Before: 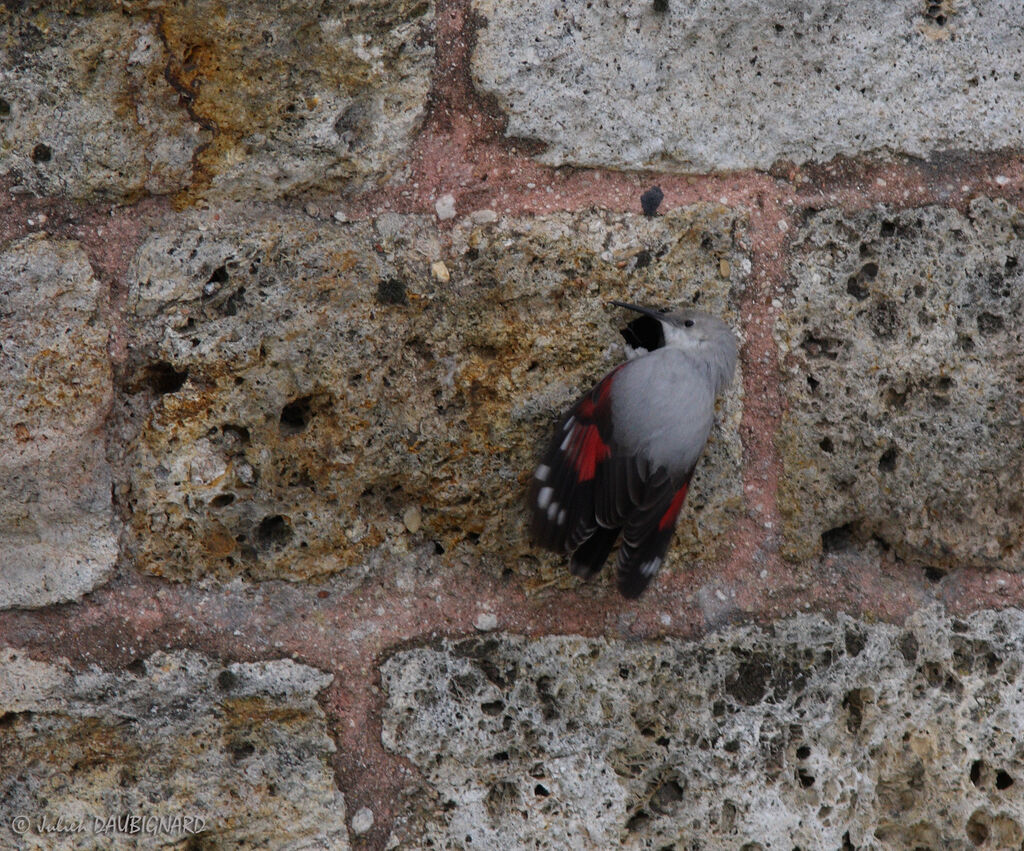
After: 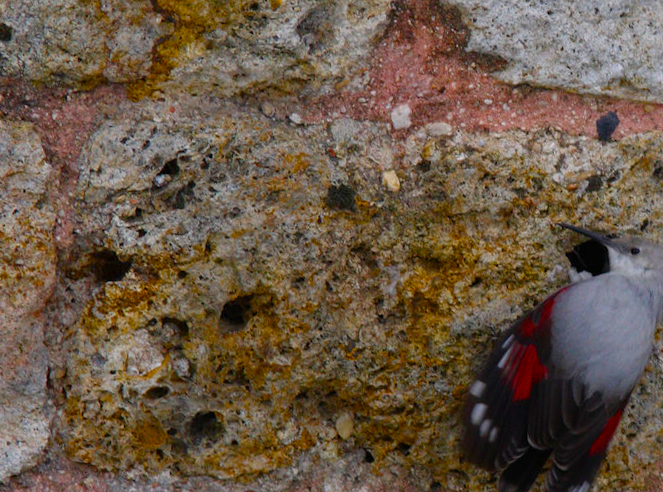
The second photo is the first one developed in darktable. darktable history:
crop and rotate: angle -4.3°, left 2.202%, top 6.63%, right 27.325%, bottom 30.432%
color balance rgb: linear chroma grading › shadows -10.351%, linear chroma grading › global chroma 19.699%, perceptual saturation grading › global saturation 44.236%, perceptual saturation grading › highlights -50.248%, perceptual saturation grading › shadows 31.13%, global vibrance 20.61%
